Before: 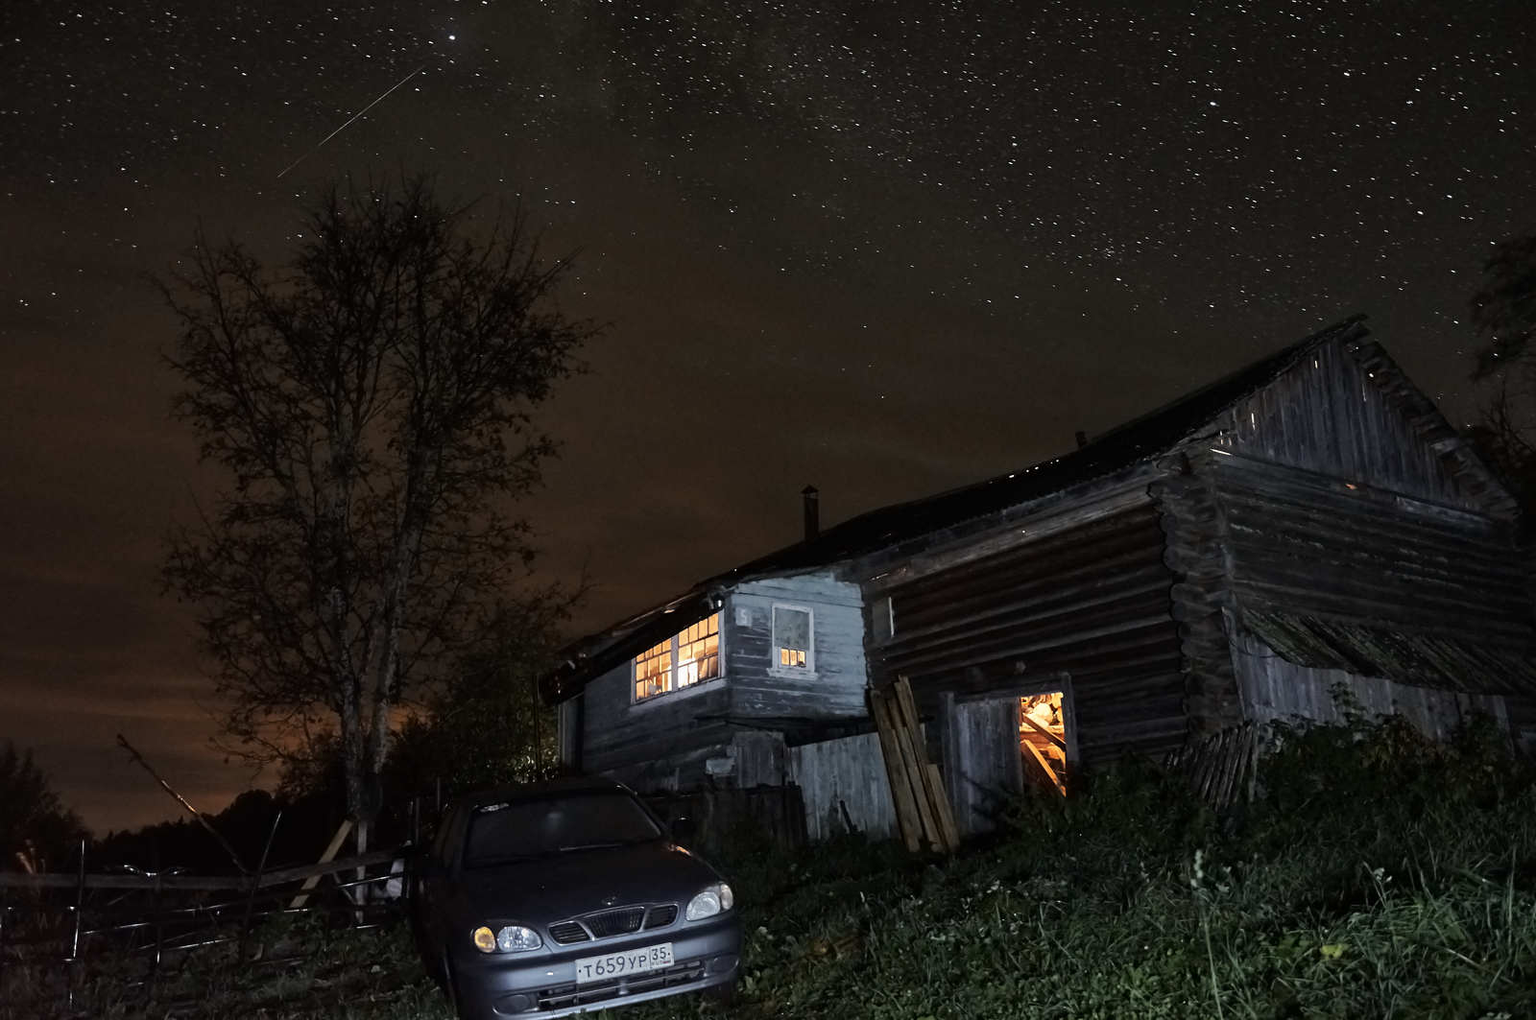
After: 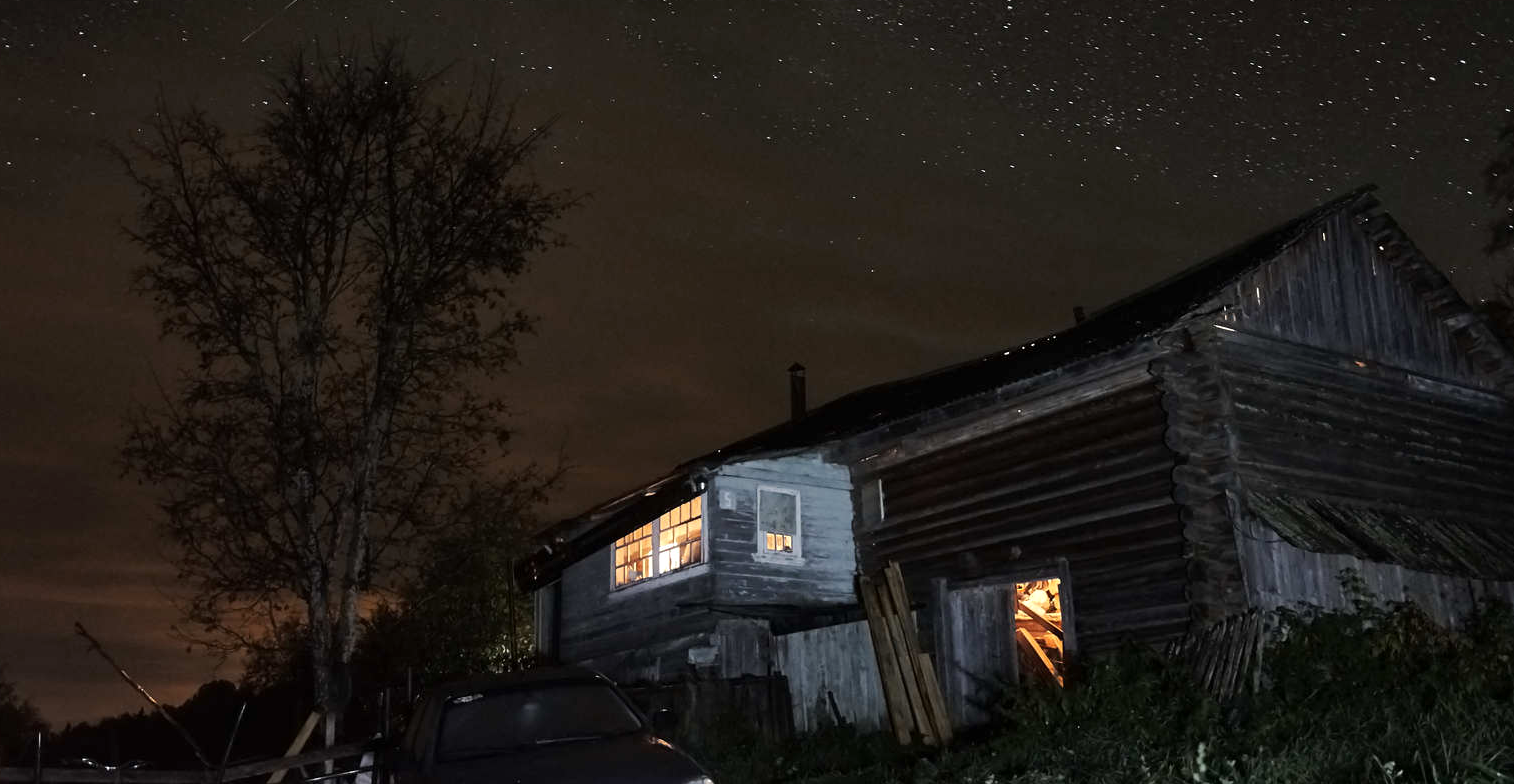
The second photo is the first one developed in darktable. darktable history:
crop and rotate: left 2.94%, top 13.485%, right 2.387%, bottom 12.706%
exposure: exposure 0.132 EV, compensate exposure bias true, compensate highlight preservation false
